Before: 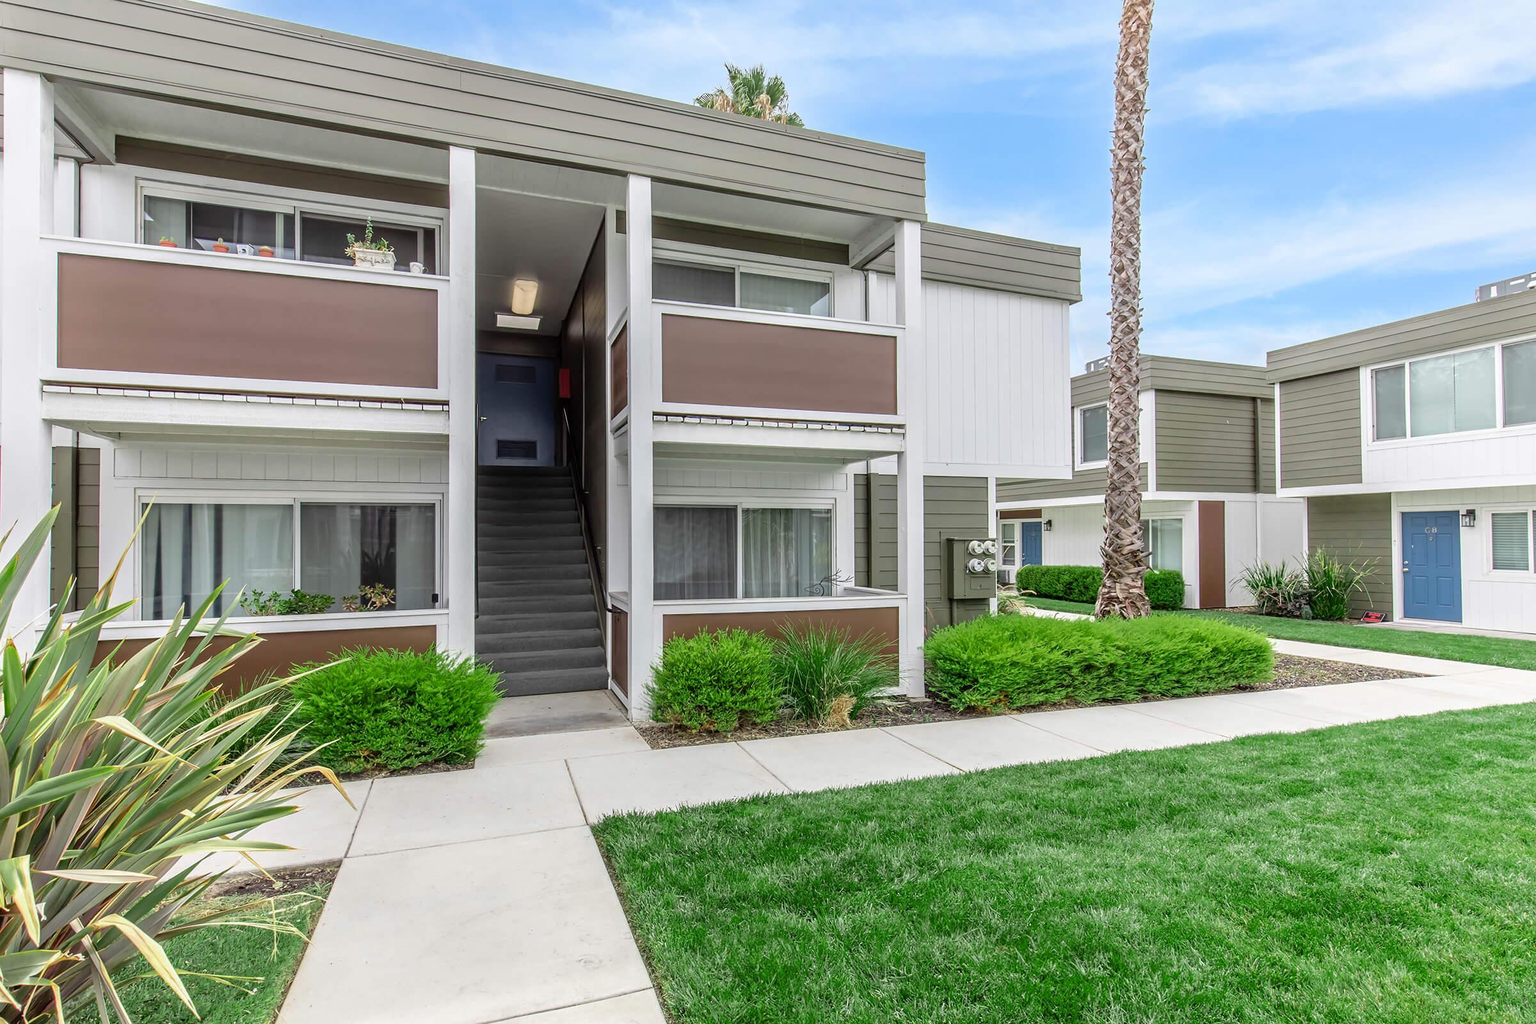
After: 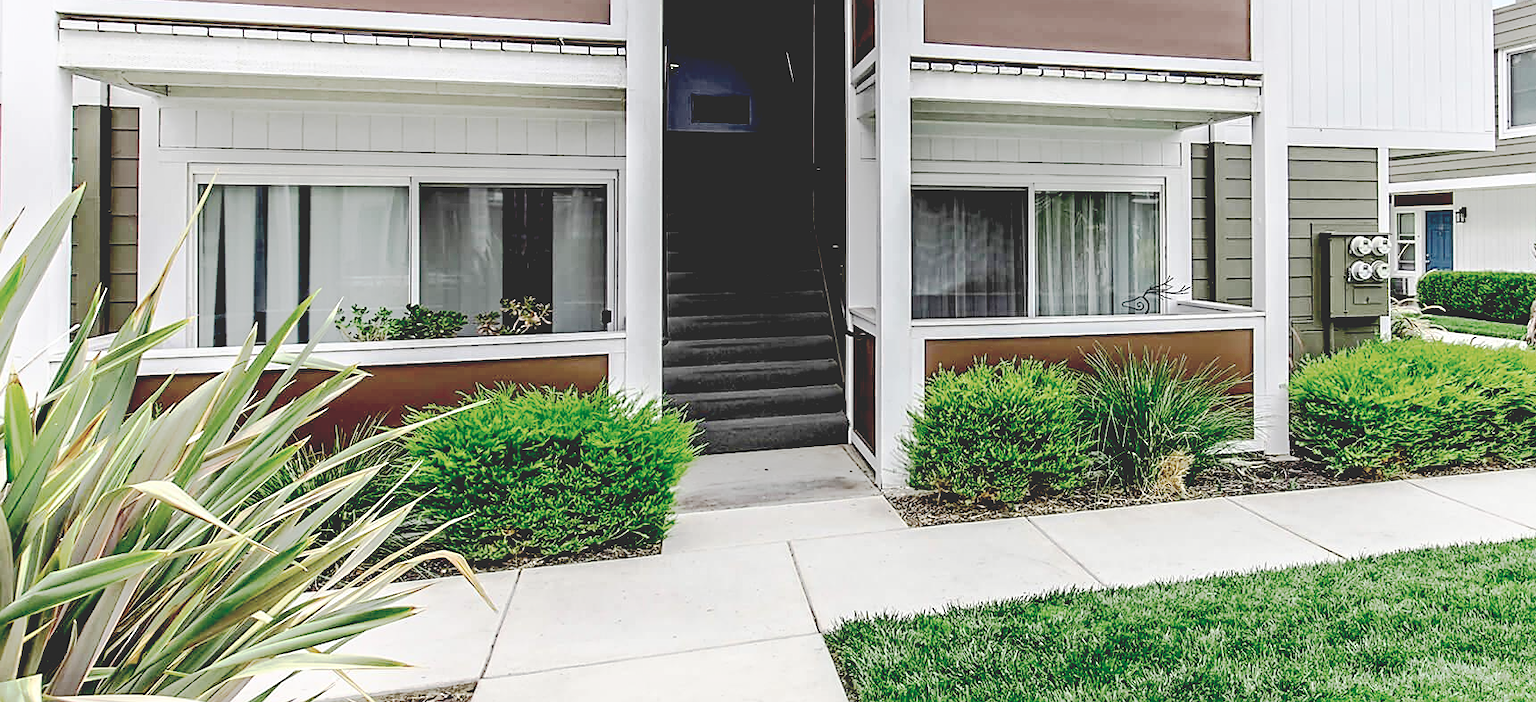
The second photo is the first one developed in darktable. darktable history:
sharpen: on, module defaults
contrast brightness saturation: contrast 0.096, saturation -0.303
crop: top 36.258%, right 28.276%, bottom 14.549%
shadows and highlights: shadows 1.24, highlights 38.85
base curve: curves: ch0 [(0.065, 0.026) (0.236, 0.358) (0.53, 0.546) (0.777, 0.841) (0.924, 0.992)], preserve colors none
